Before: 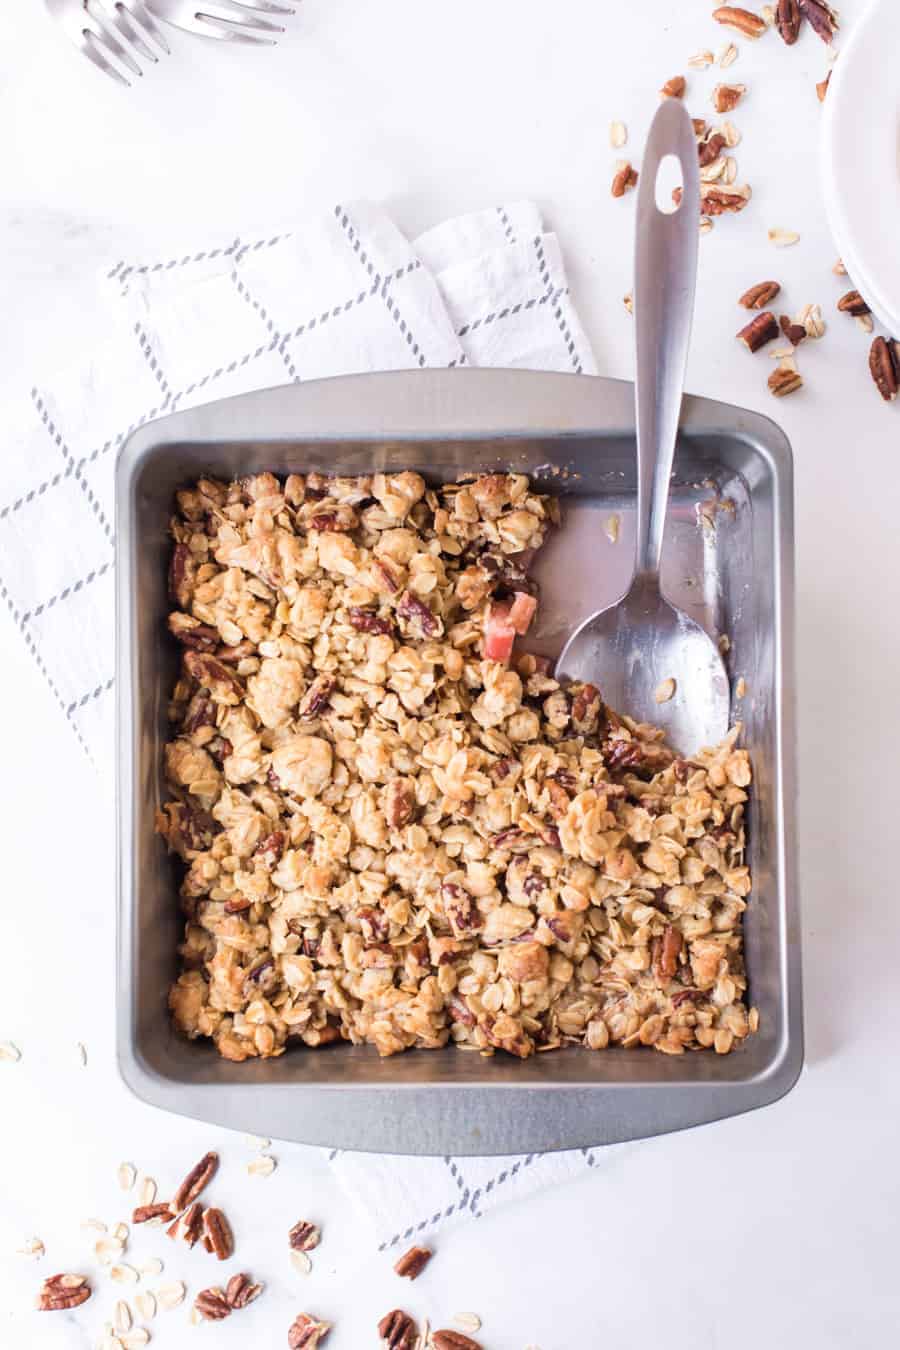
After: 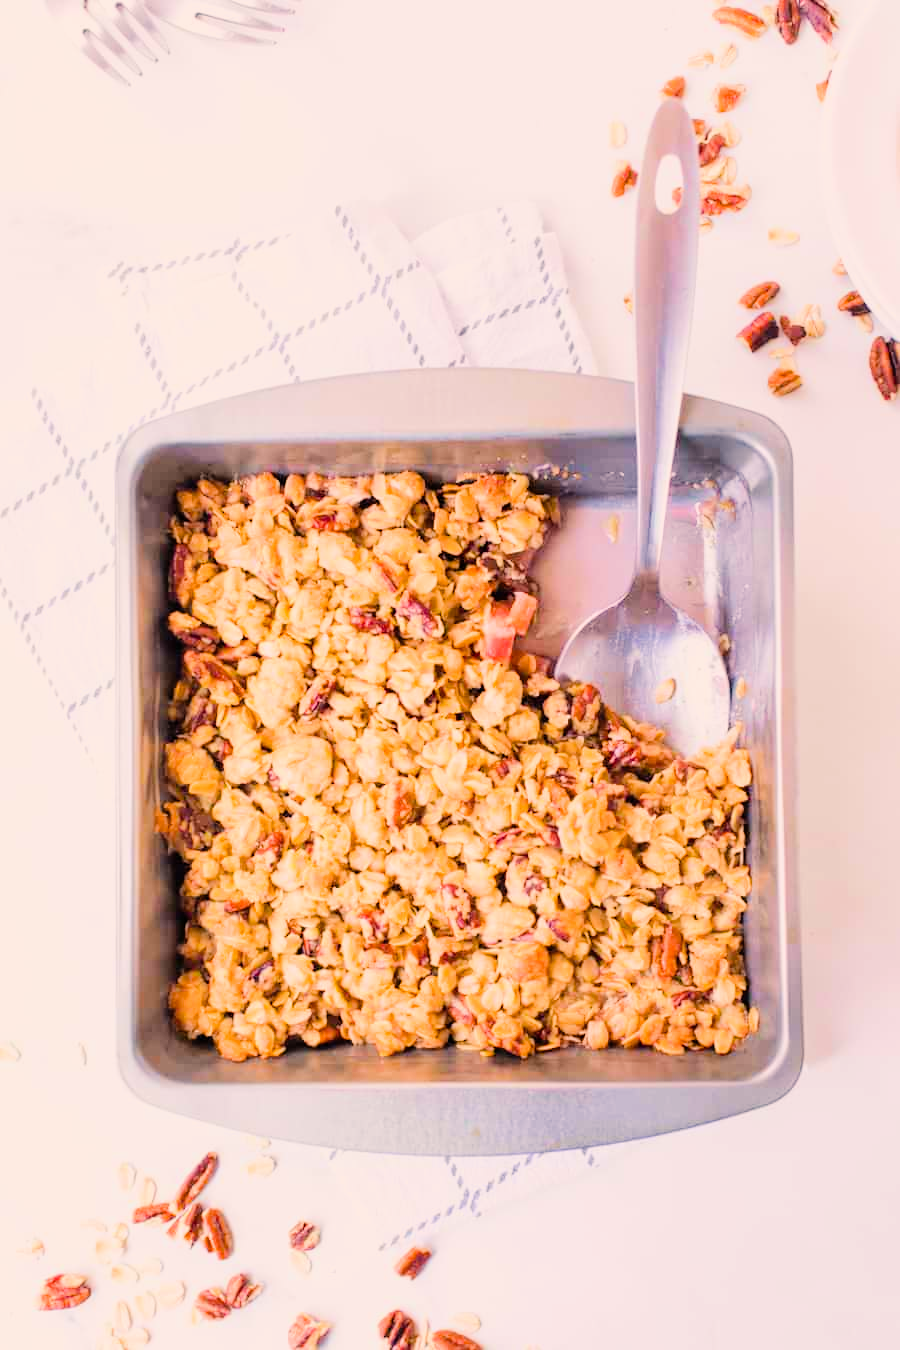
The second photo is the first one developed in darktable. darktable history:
color balance rgb: highlights gain › chroma 3.089%, highlights gain › hue 54.52°, perceptual saturation grading › global saturation 30.686%
tone curve: curves: ch0 [(0, 0) (0.003, 0.004) (0.011, 0.015) (0.025, 0.033) (0.044, 0.058) (0.069, 0.091) (0.1, 0.131) (0.136, 0.179) (0.177, 0.233) (0.224, 0.295) (0.277, 0.364) (0.335, 0.434) (0.399, 0.51) (0.468, 0.583) (0.543, 0.654) (0.623, 0.724) (0.709, 0.789) (0.801, 0.852) (0.898, 0.924) (1, 1)], color space Lab, linked channels, preserve colors none
filmic rgb: black relative exposure -8.02 EV, white relative exposure 3.97 EV, hardness 4.16, contrast 0.988
exposure: exposure 0.559 EV, compensate exposure bias true, compensate highlight preservation false
